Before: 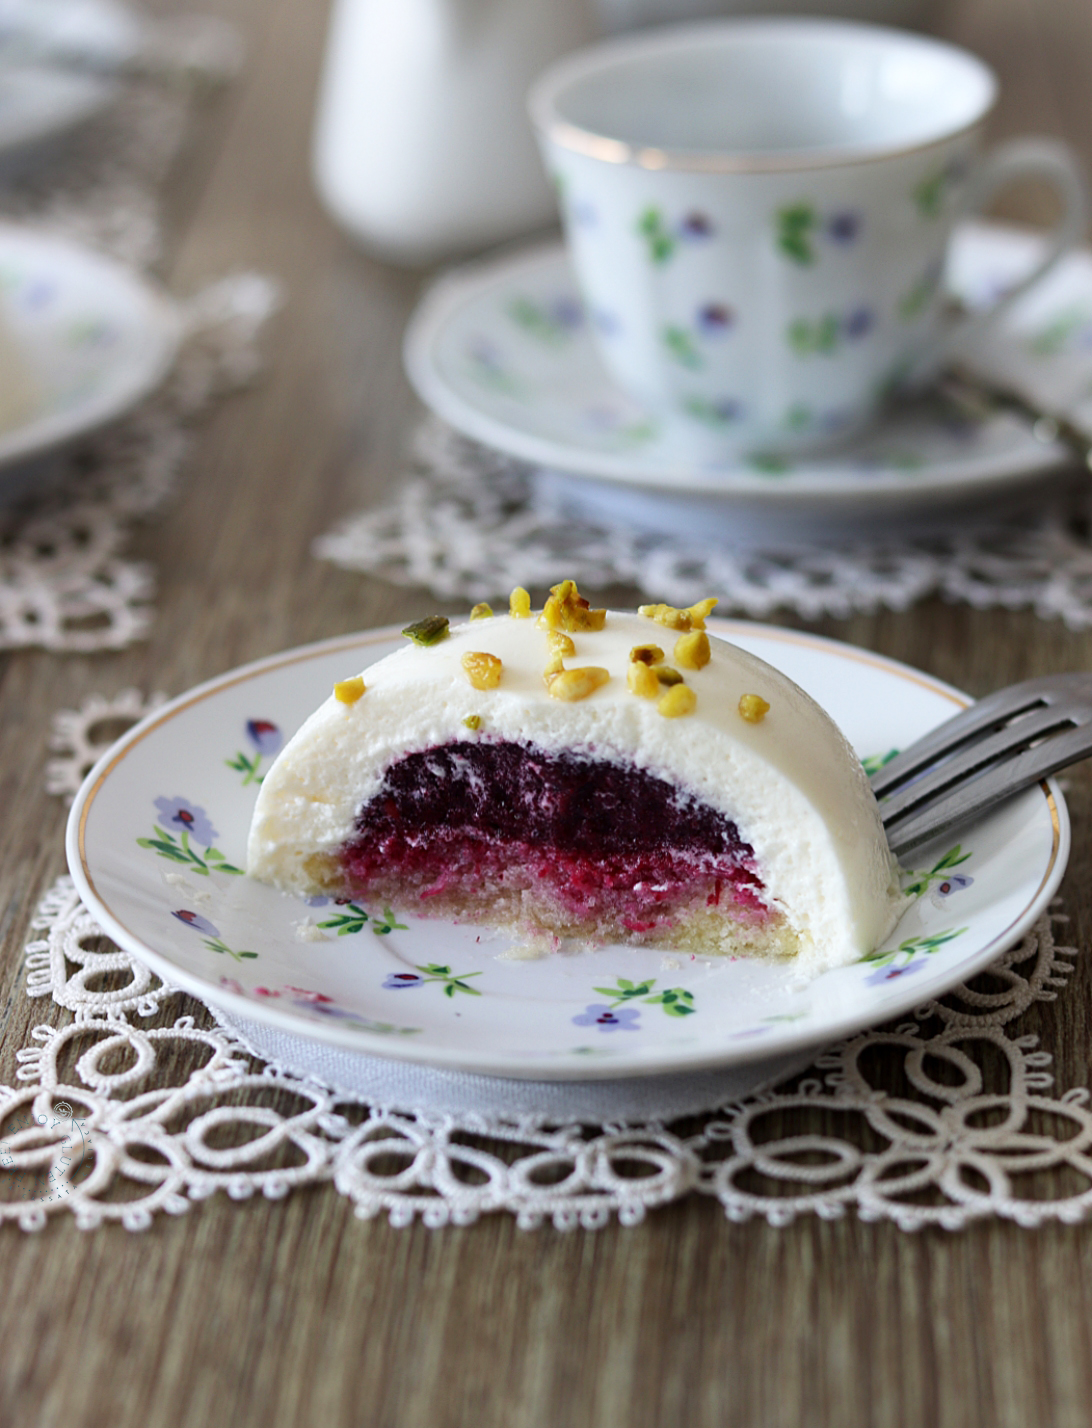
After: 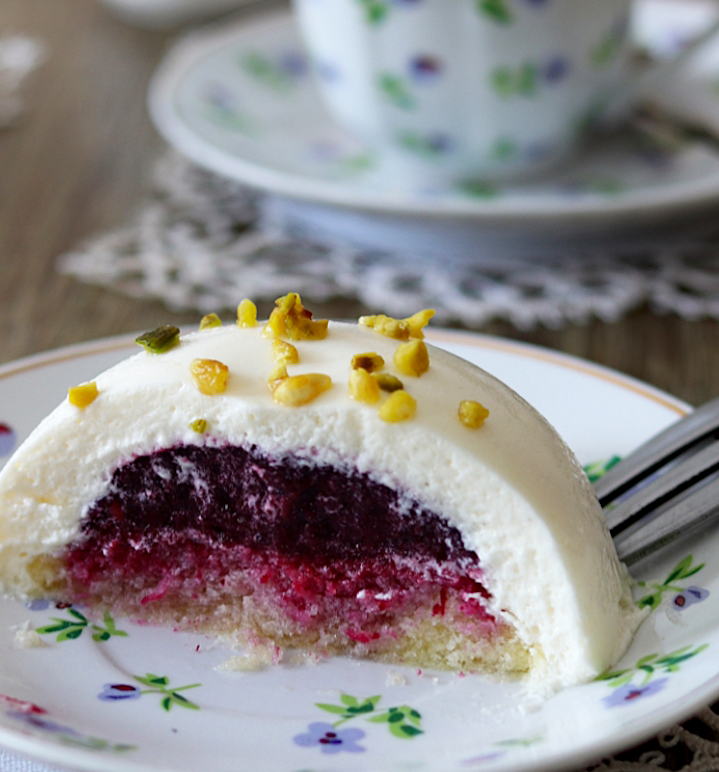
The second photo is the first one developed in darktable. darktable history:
crop: left 18.38%, top 11.092%, right 2.134%, bottom 33.217%
haze removal: adaptive false
rotate and perspective: rotation 0.72°, lens shift (vertical) -0.352, lens shift (horizontal) -0.051, crop left 0.152, crop right 0.859, crop top 0.019, crop bottom 0.964
